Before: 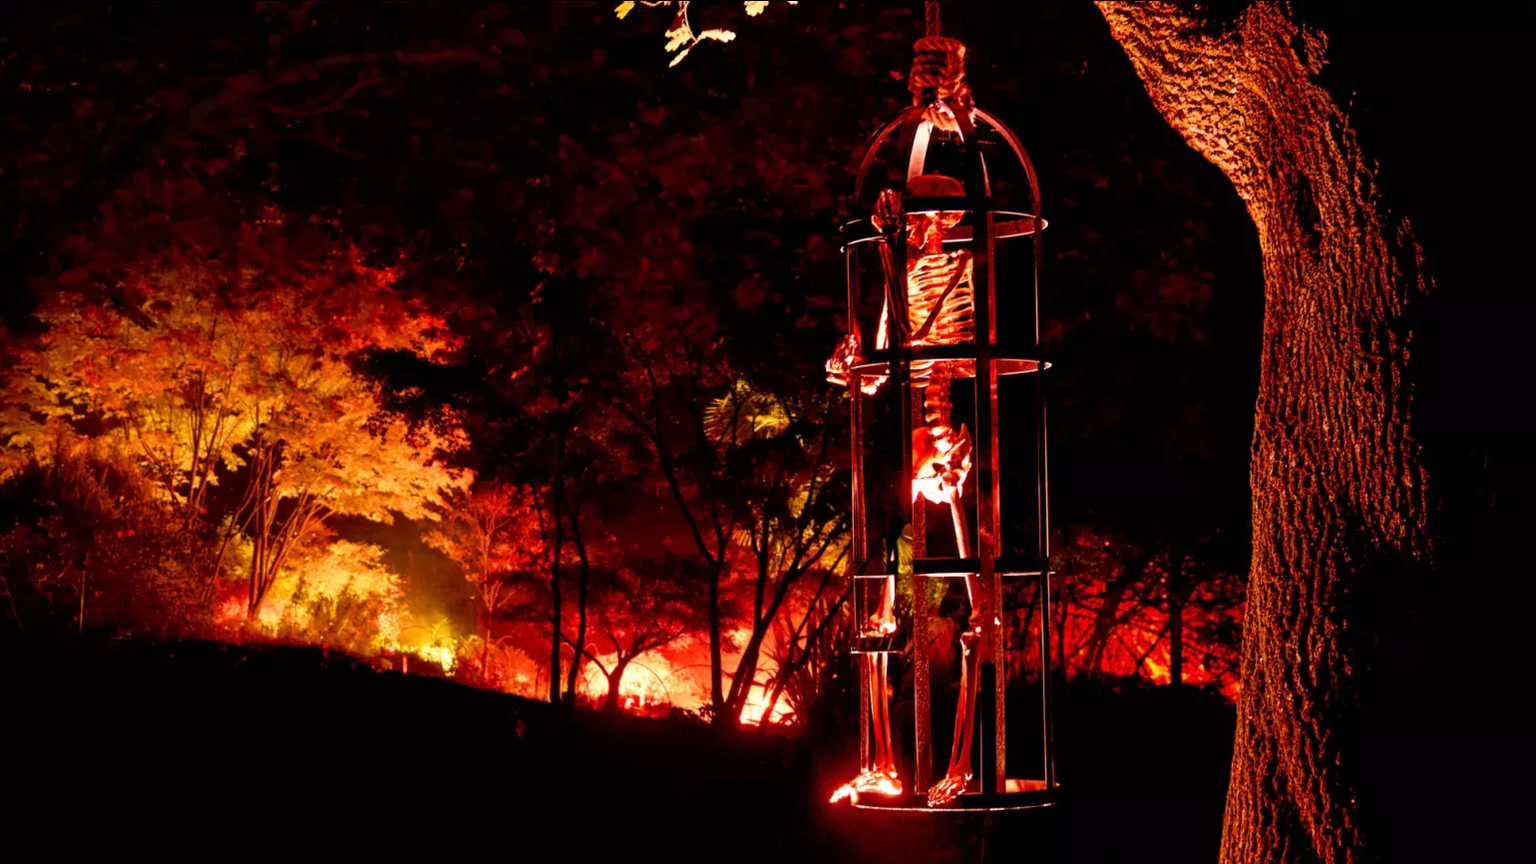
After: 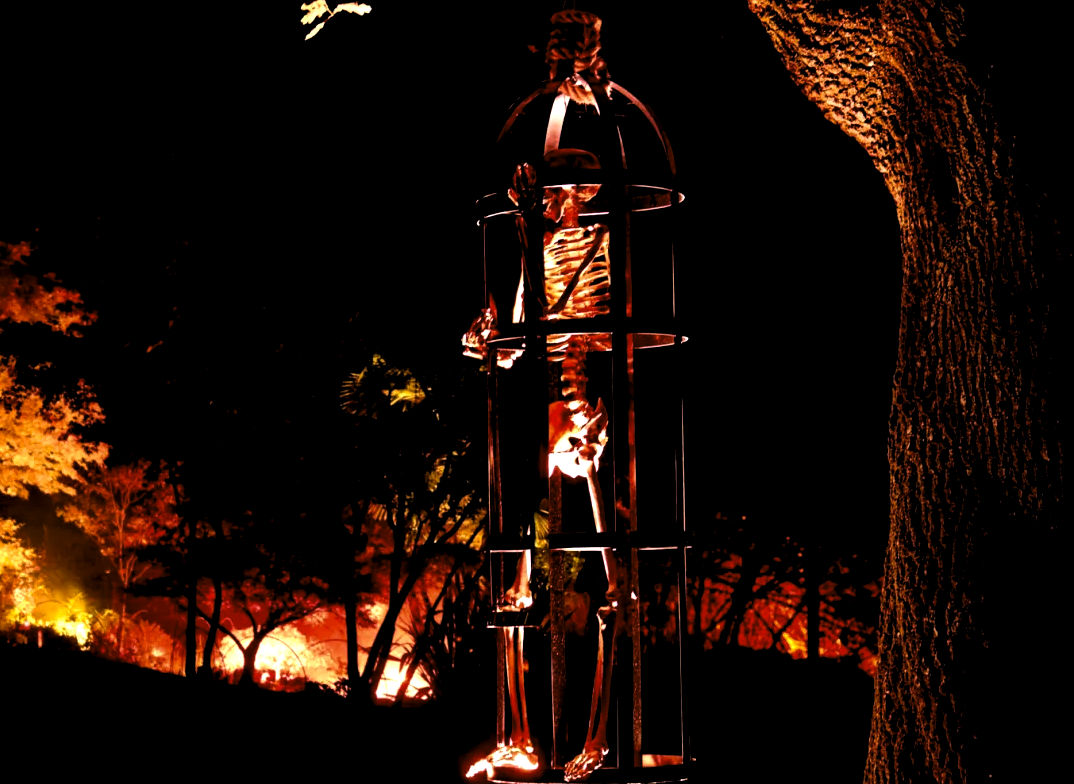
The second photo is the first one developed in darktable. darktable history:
exposure: black level correction 0.009, exposure -0.621 EV, compensate highlight preservation false
crop and rotate: left 23.887%, top 3.301%, right 6.365%, bottom 6.166%
tone equalizer: -8 EV -1.12 EV, -7 EV -0.994 EV, -6 EV -0.87 EV, -5 EV -0.567 EV, -3 EV 0.611 EV, -2 EV 0.85 EV, -1 EV 0.988 EV, +0 EV 1.08 EV
levels: levels [0.101, 0.578, 0.953]
